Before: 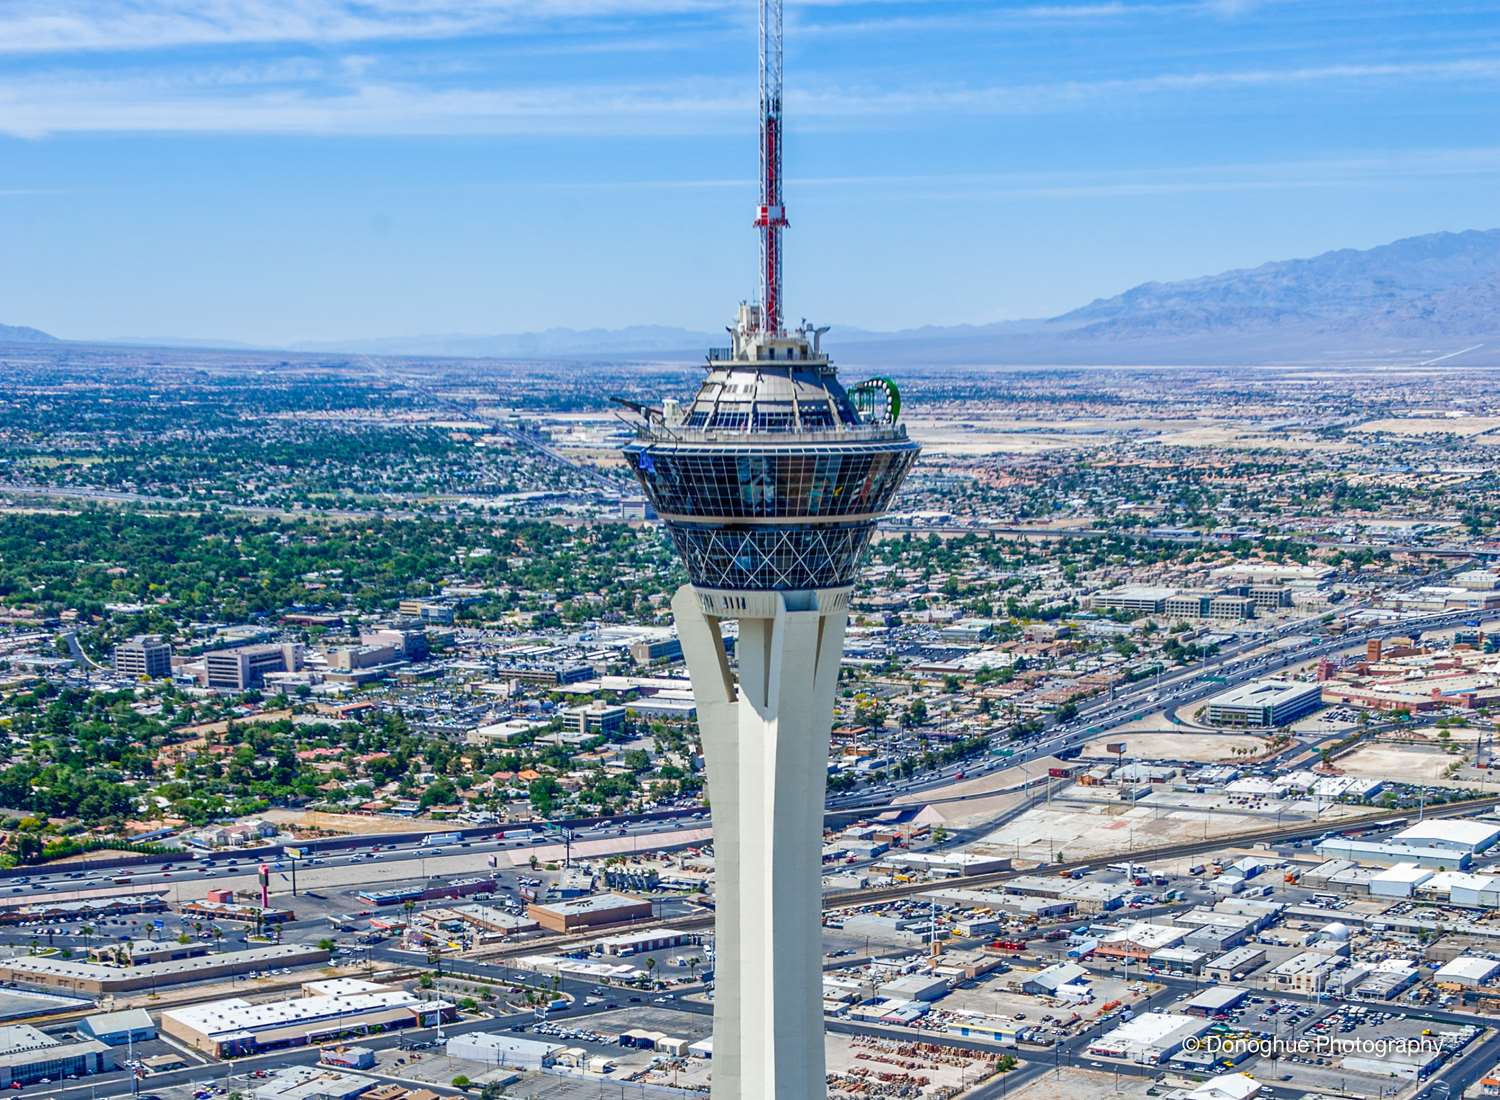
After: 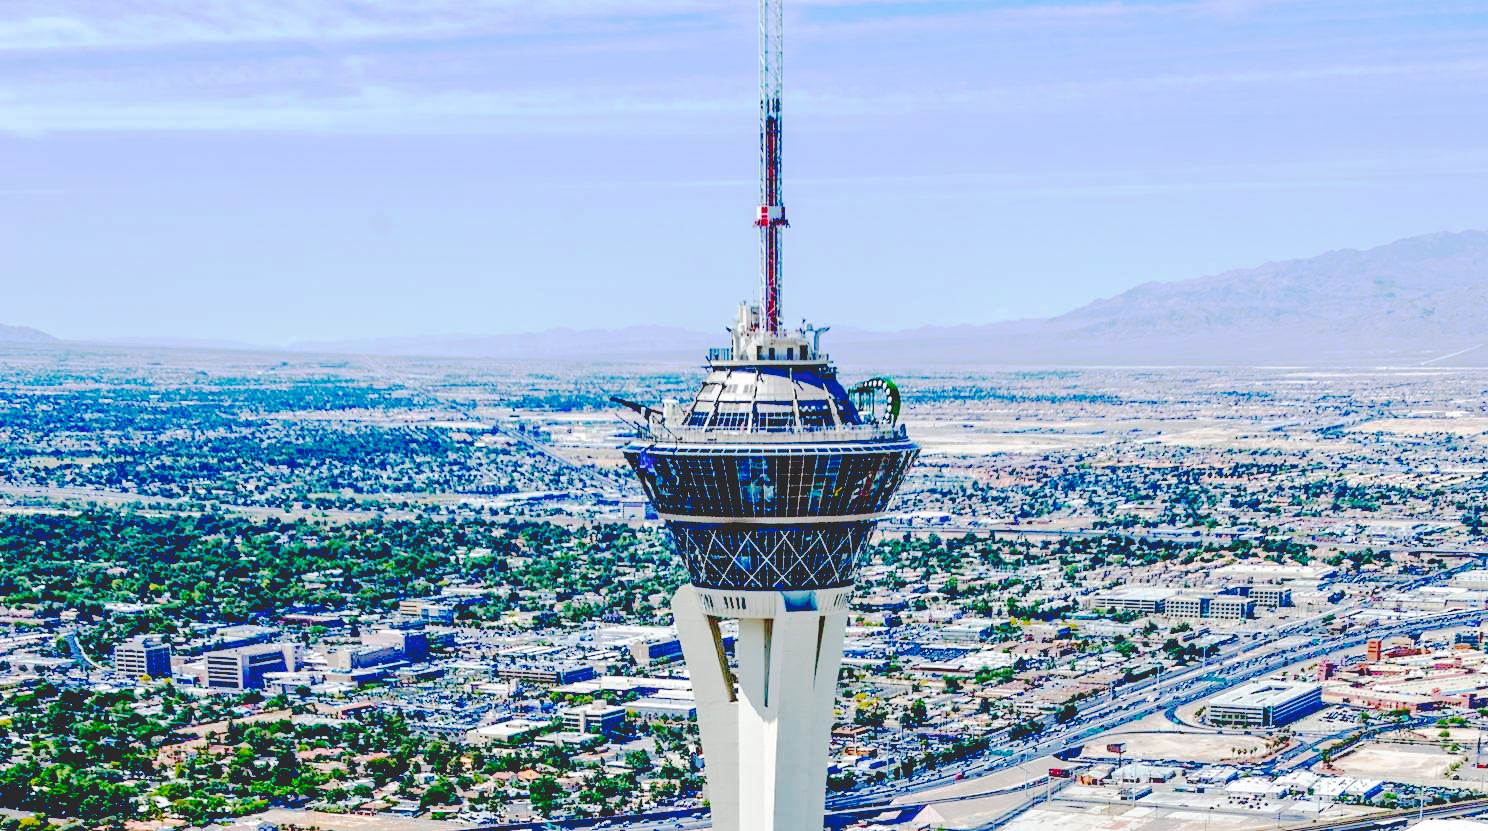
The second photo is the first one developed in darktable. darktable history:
crop: bottom 24.44%
tone curve: curves: ch0 [(0, 0) (0.003, 0.002) (0.011, 0.008) (0.025, 0.016) (0.044, 0.026) (0.069, 0.04) (0.1, 0.061) (0.136, 0.104) (0.177, 0.15) (0.224, 0.22) (0.277, 0.307) (0.335, 0.399) (0.399, 0.492) (0.468, 0.575) (0.543, 0.638) (0.623, 0.701) (0.709, 0.778) (0.801, 0.85) (0.898, 0.934) (1, 1)], preserve colors none
base curve: curves: ch0 [(0.065, 0.026) (0.236, 0.358) (0.53, 0.546) (0.777, 0.841) (0.924, 0.992)], preserve colors none
